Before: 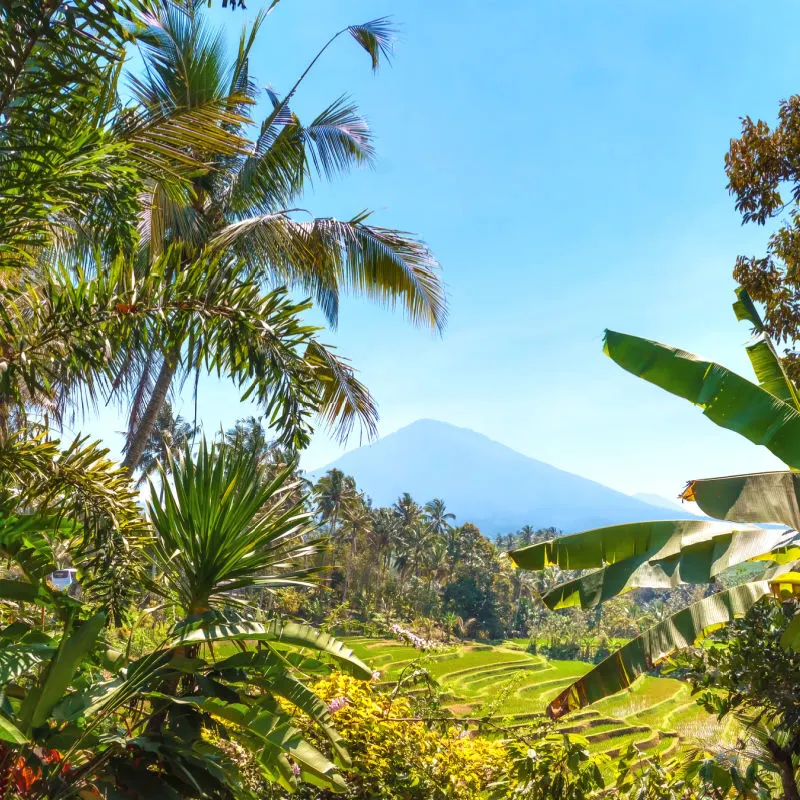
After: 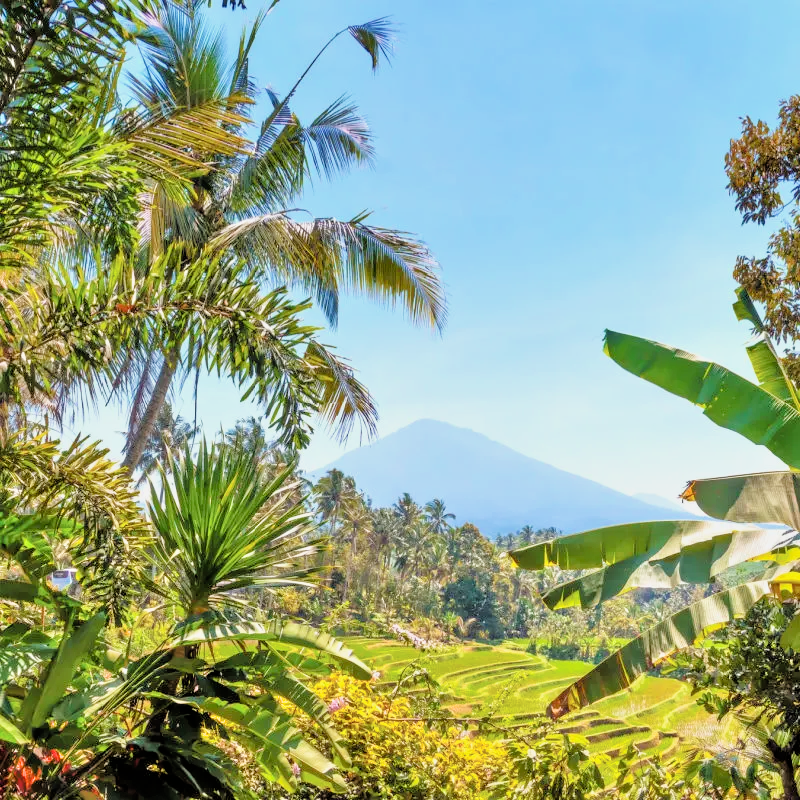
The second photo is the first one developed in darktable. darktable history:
filmic rgb: black relative exposure -16 EV, white relative exposure 6.29 EV, hardness 5.1, contrast 1.35
tone equalizer: -7 EV 0.15 EV, -6 EV 0.6 EV, -5 EV 1.15 EV, -4 EV 1.33 EV, -3 EV 1.15 EV, -2 EV 0.6 EV, -1 EV 0.15 EV, mask exposure compensation -0.5 EV
